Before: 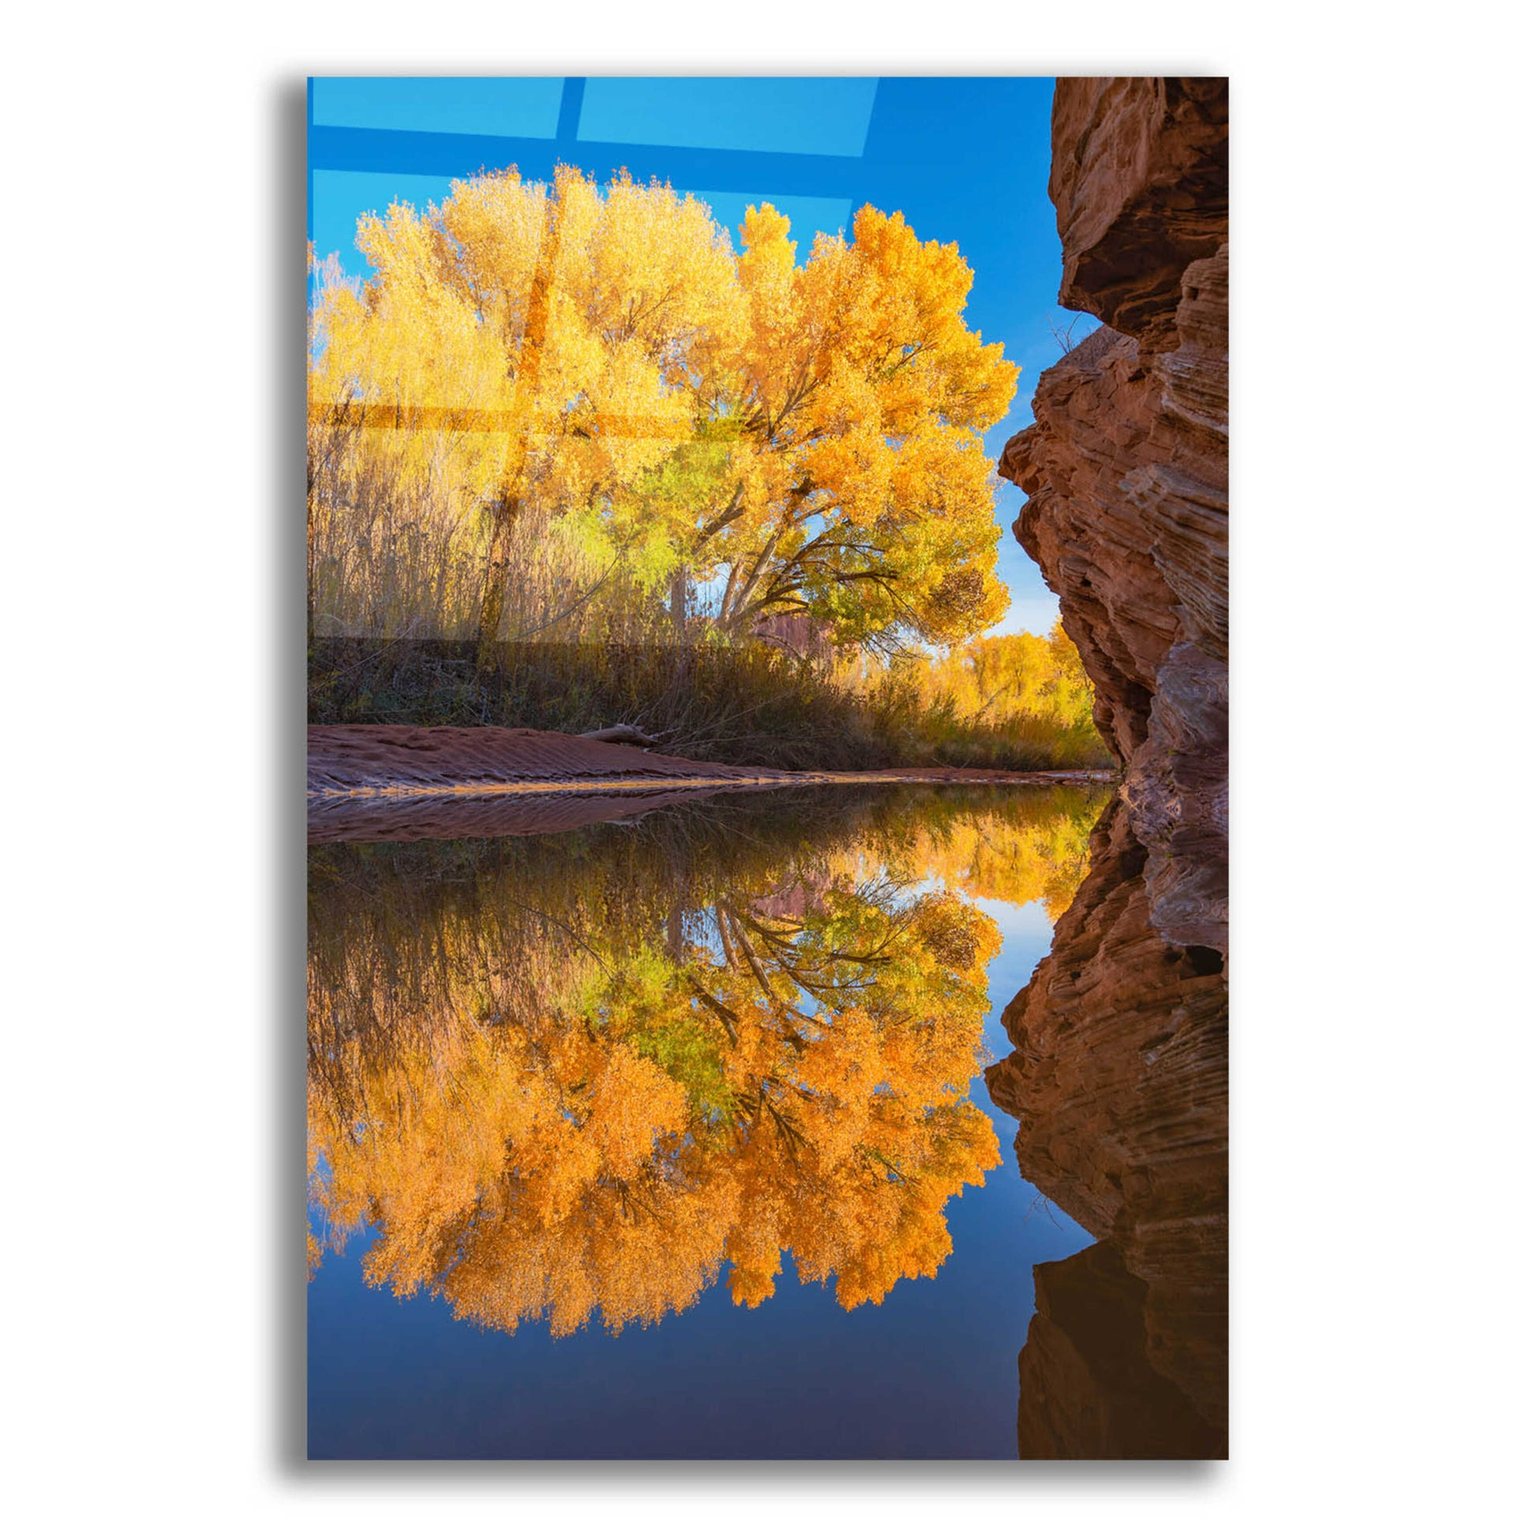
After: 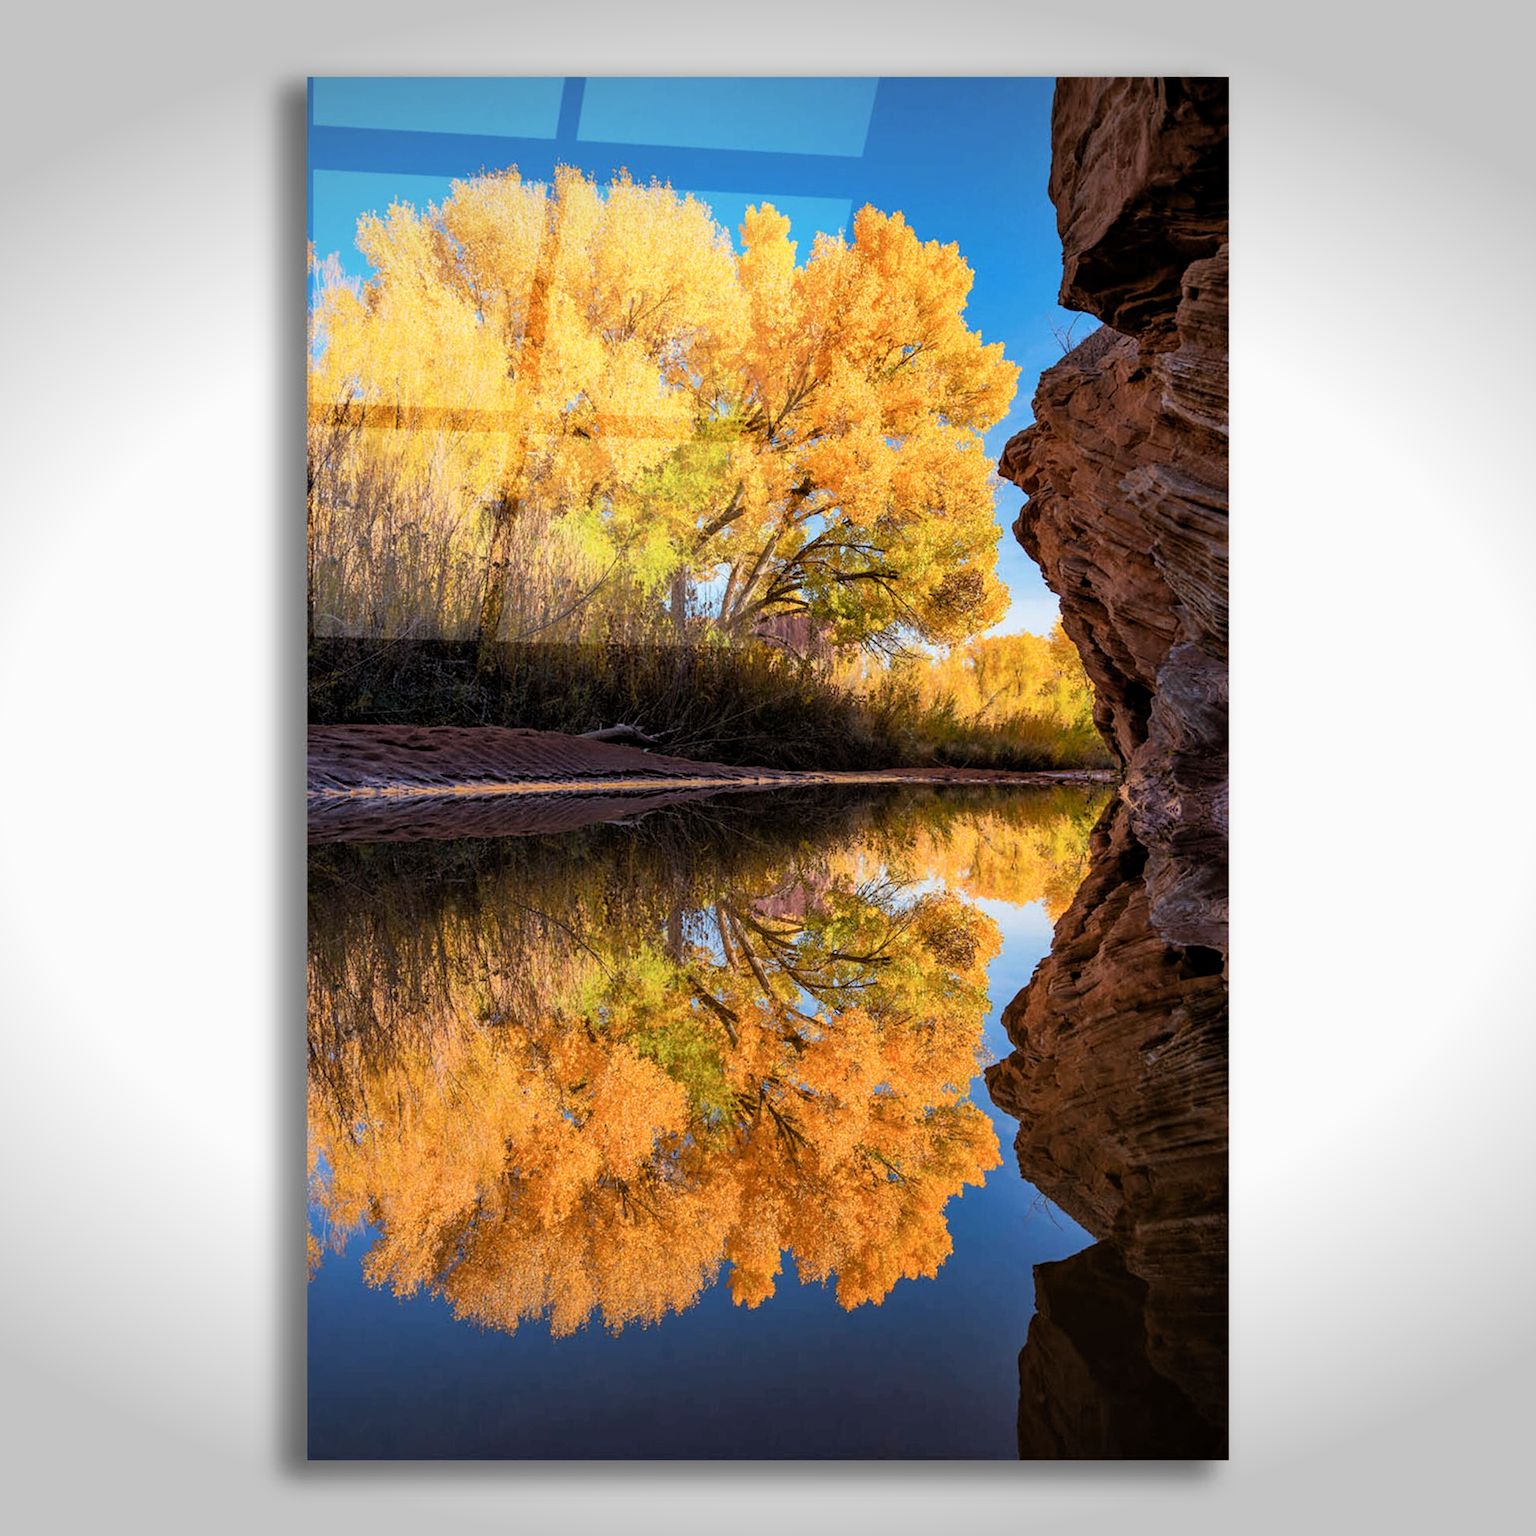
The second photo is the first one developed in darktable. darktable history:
vignetting: fall-off start 99.65%, brightness -0.426, saturation -0.191, width/height ratio 1.321
filmic rgb: black relative exposure -6.33 EV, white relative exposure 2.79 EV, threshold 3.03 EV, target black luminance 0%, hardness 4.6, latitude 67.72%, contrast 1.292, shadows ↔ highlights balance -3.35%, enable highlight reconstruction true
